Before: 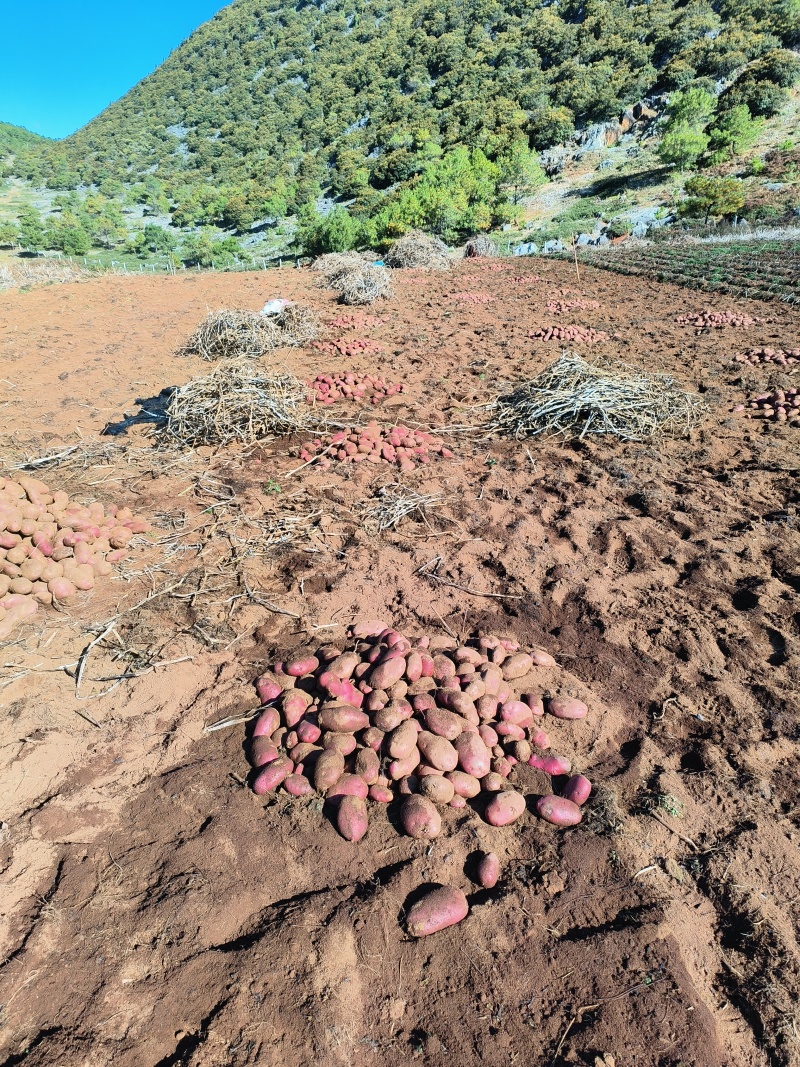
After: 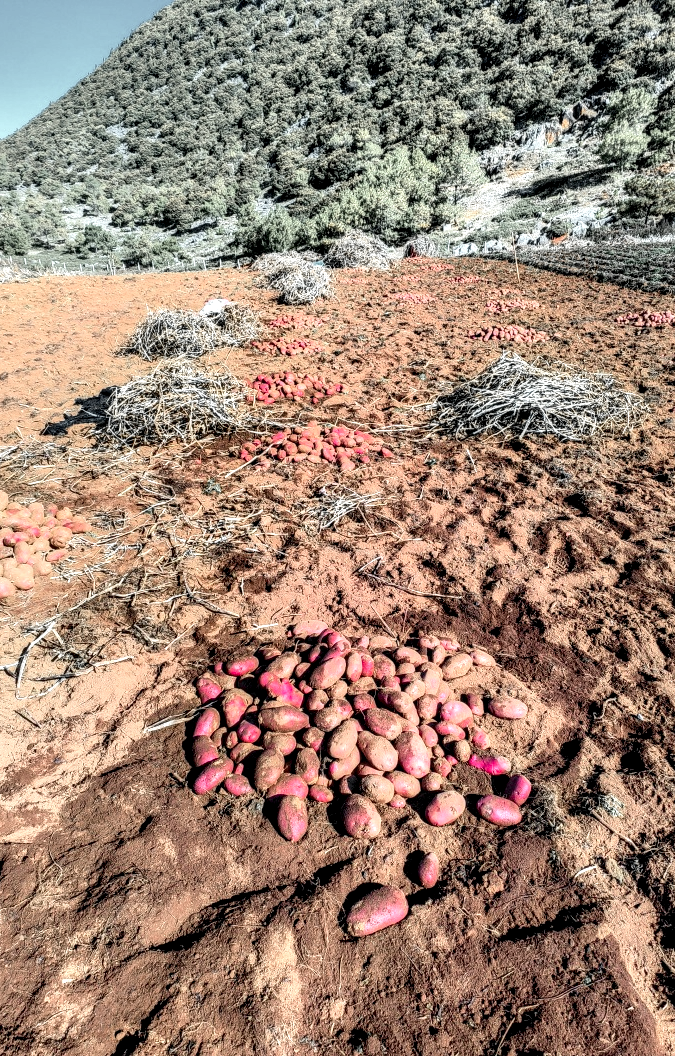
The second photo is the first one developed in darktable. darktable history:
color zones: curves: ch1 [(0, 0.638) (0.193, 0.442) (0.286, 0.15) (0.429, 0.14) (0.571, 0.142) (0.714, 0.154) (0.857, 0.175) (1, 0.638)]
local contrast: highlights 19%, detail 186%
exposure: exposure 0.081 EV, compensate highlight preservation false
crop: left 7.598%, right 7.873%
